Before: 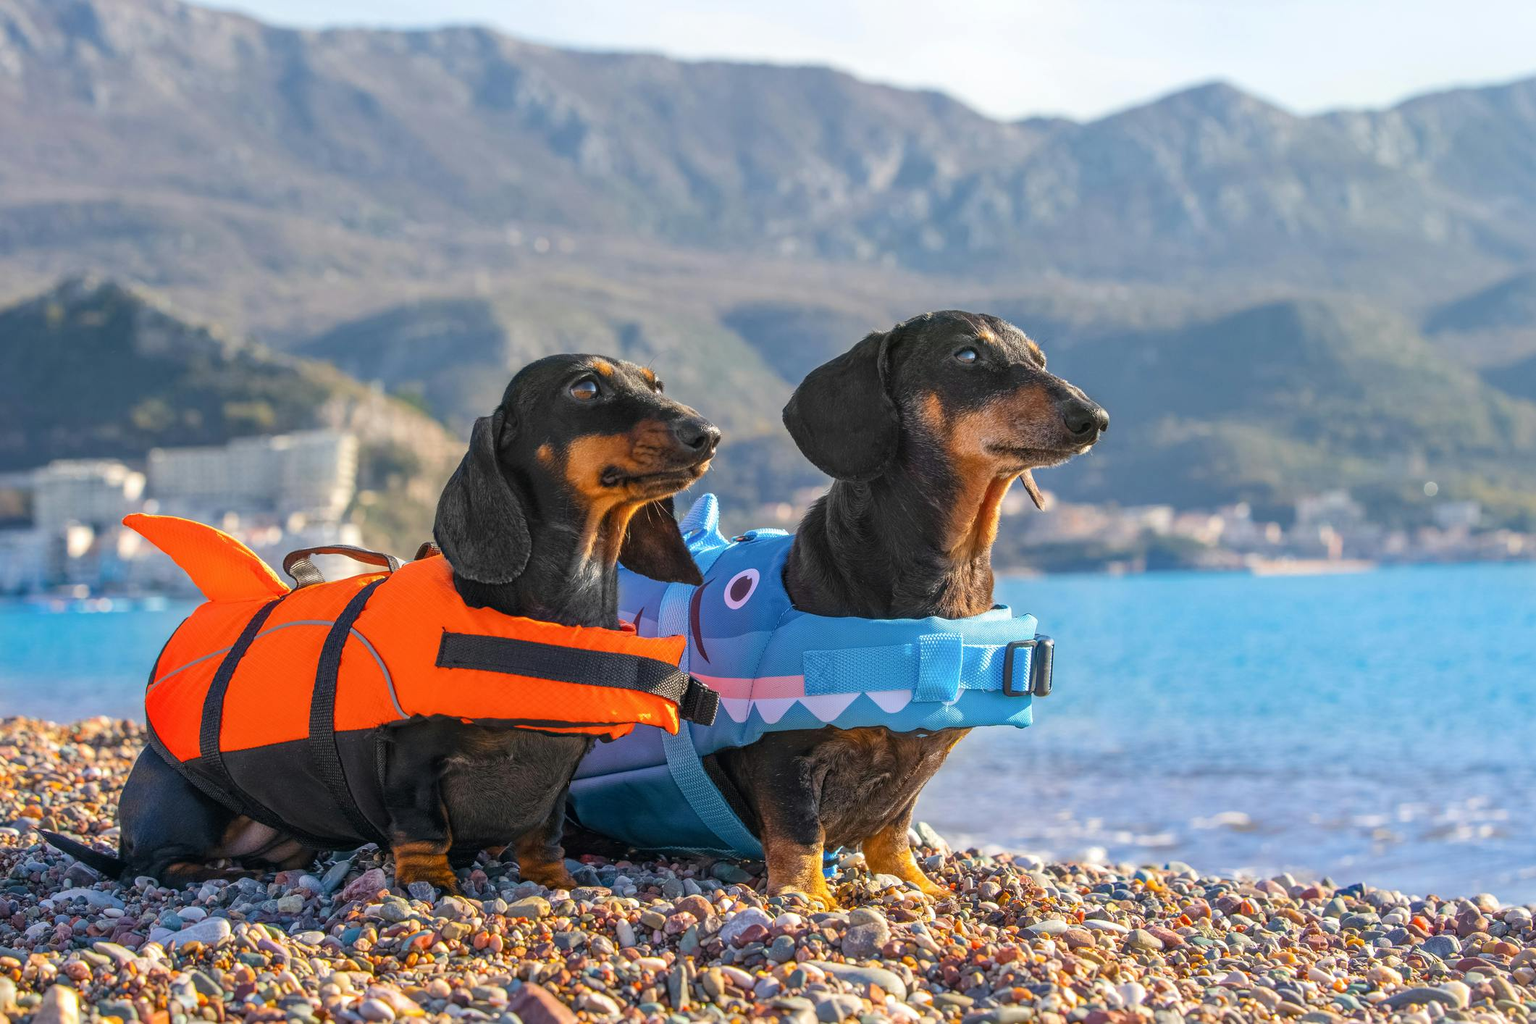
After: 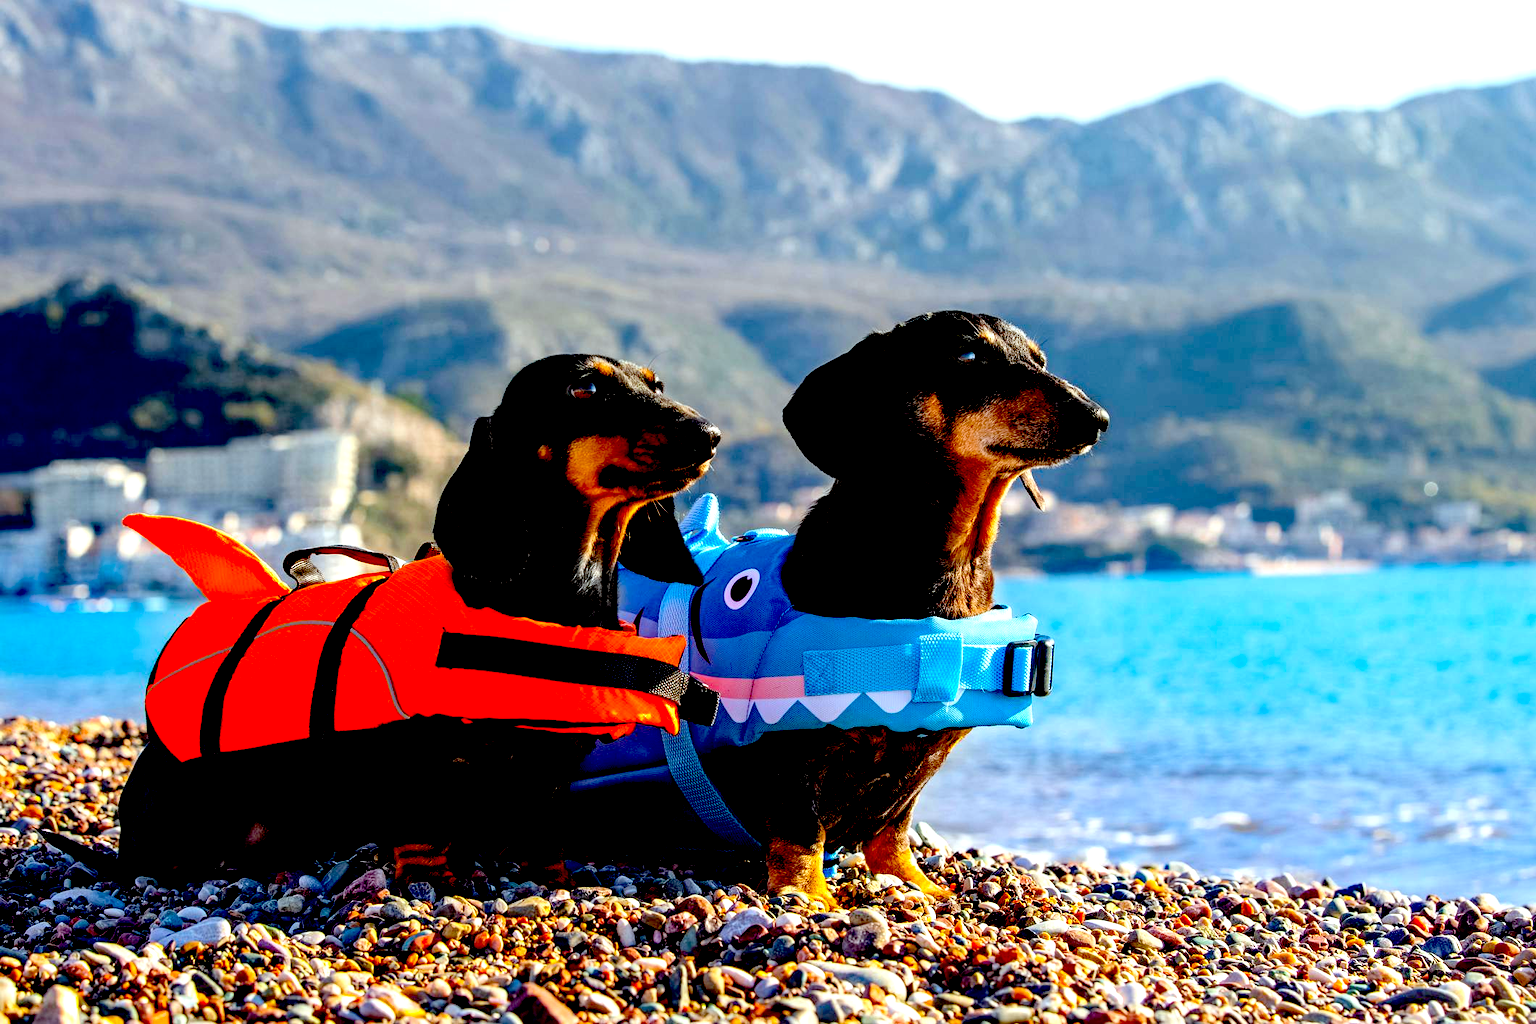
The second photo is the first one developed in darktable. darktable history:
color correction: highlights a* -4.88, highlights b* -3.51, shadows a* 4, shadows b* 4.06
exposure: black level correction 0.098, exposure -0.086 EV, compensate exposure bias true, compensate highlight preservation false
tone equalizer: -8 EV -0.726 EV, -7 EV -0.697 EV, -6 EV -0.63 EV, -5 EV -0.372 EV, -3 EV 0.402 EV, -2 EV 0.6 EV, -1 EV 0.701 EV, +0 EV 0.76 EV
